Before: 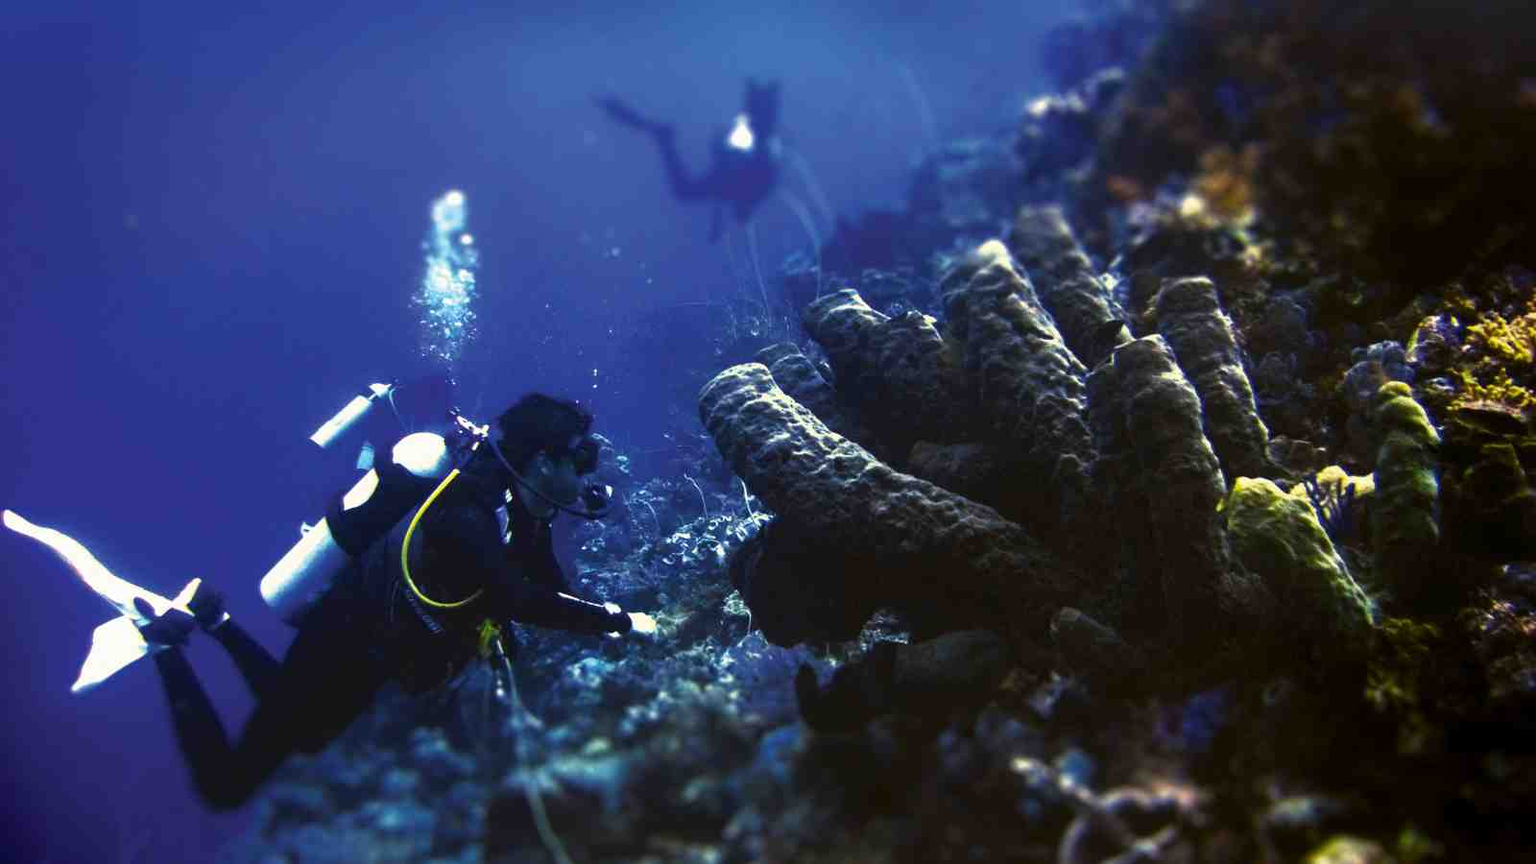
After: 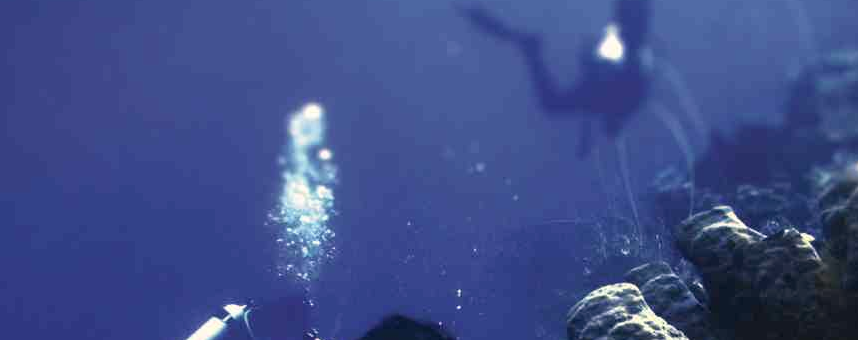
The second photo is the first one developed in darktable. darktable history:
color correction: highlights a* 2.75, highlights b* 5, shadows a* -2.04, shadows b* -4.84, saturation 0.8
crop: left 10.121%, top 10.631%, right 36.218%, bottom 51.526%
